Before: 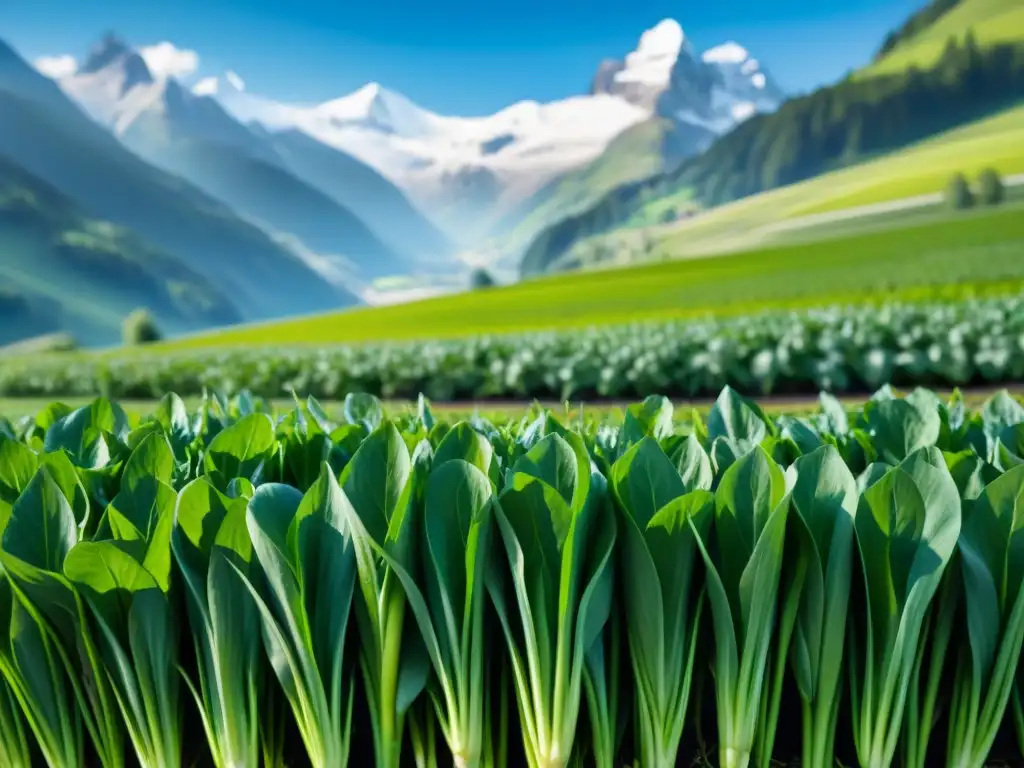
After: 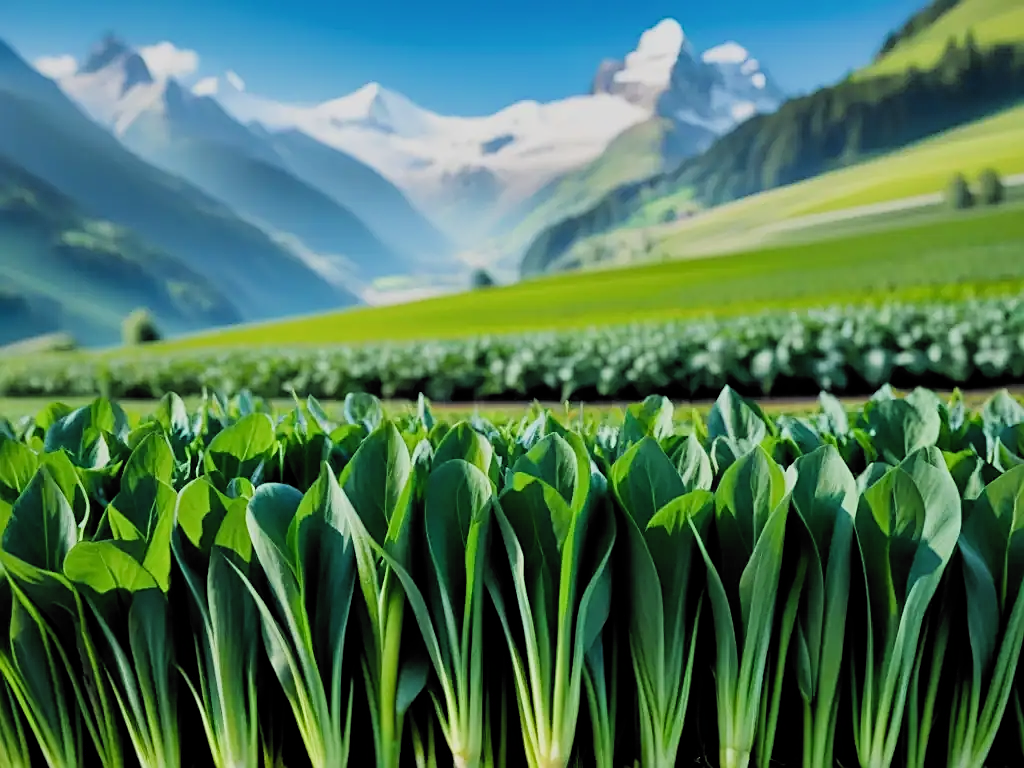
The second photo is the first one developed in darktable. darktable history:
filmic rgb: black relative exposure -5.04 EV, white relative exposure 3.99 EV, hardness 2.89, contrast 1.099, highlights saturation mix -18.56%, color science v6 (2022)
sharpen: on, module defaults
